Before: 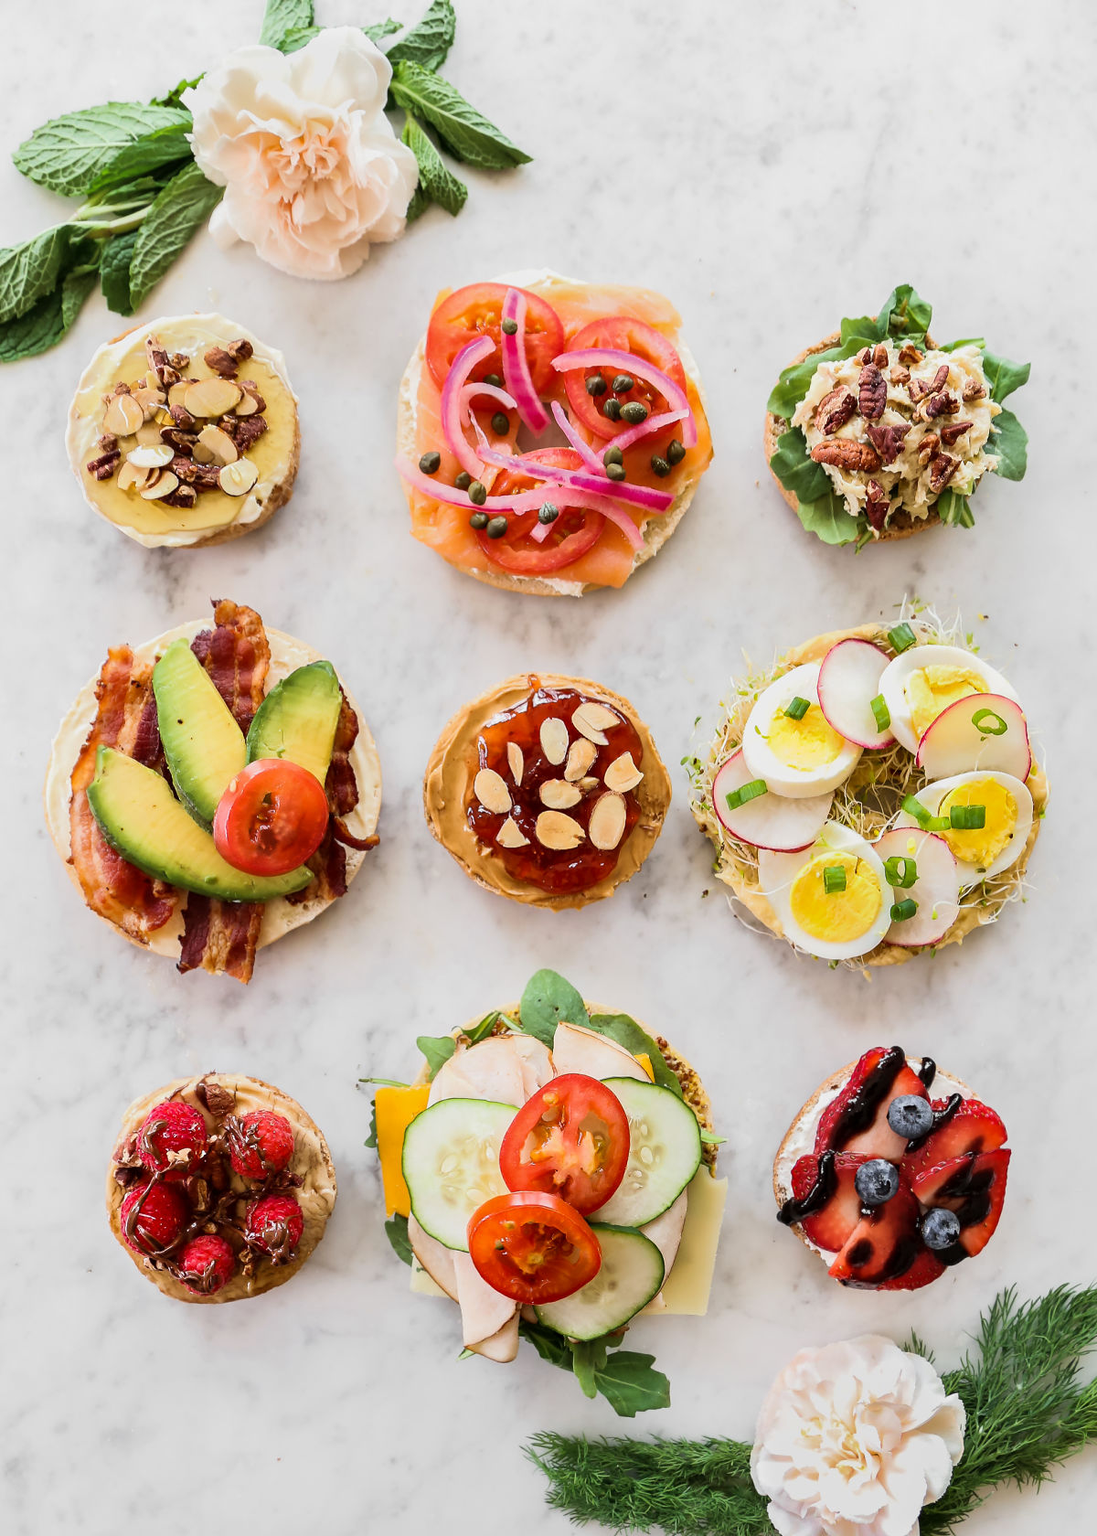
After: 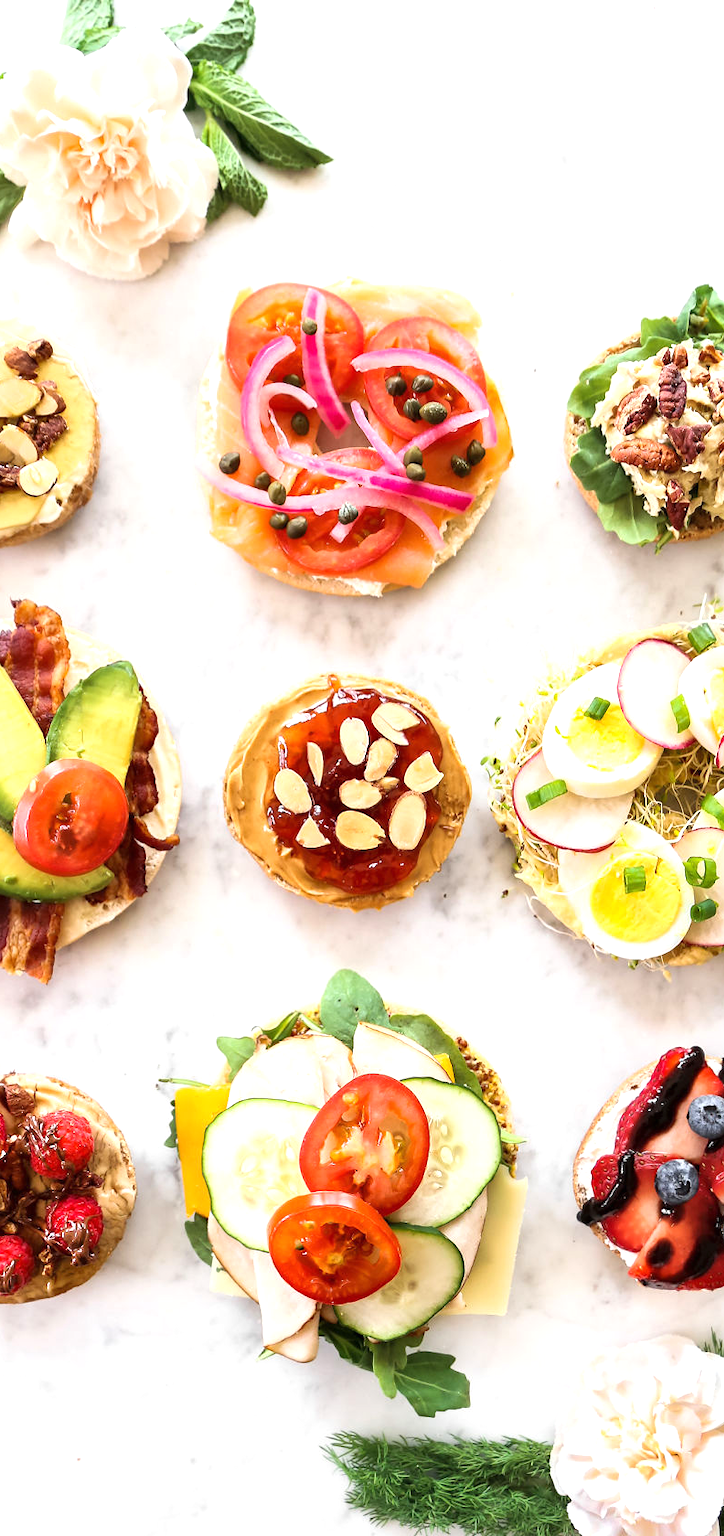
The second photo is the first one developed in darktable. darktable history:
exposure: black level correction 0, exposure 0.691 EV, compensate exposure bias true, compensate highlight preservation false
crop and rotate: left 18.293%, right 15.693%
